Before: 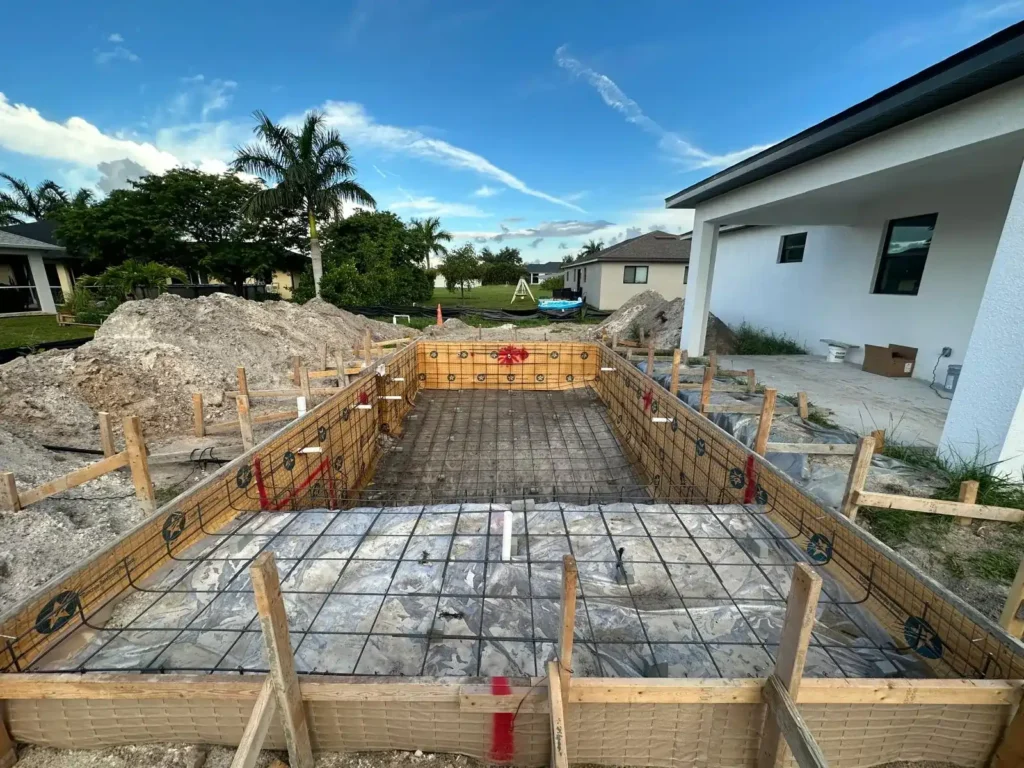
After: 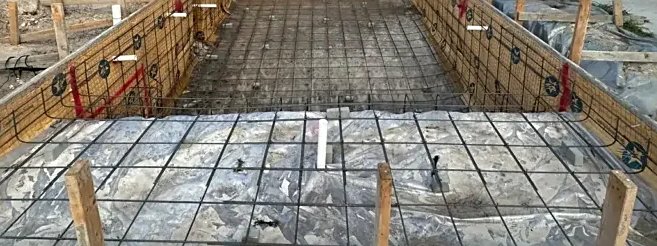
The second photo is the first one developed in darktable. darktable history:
sharpen: on, module defaults
crop: left 18.134%, top 51.071%, right 17.62%, bottom 16.871%
